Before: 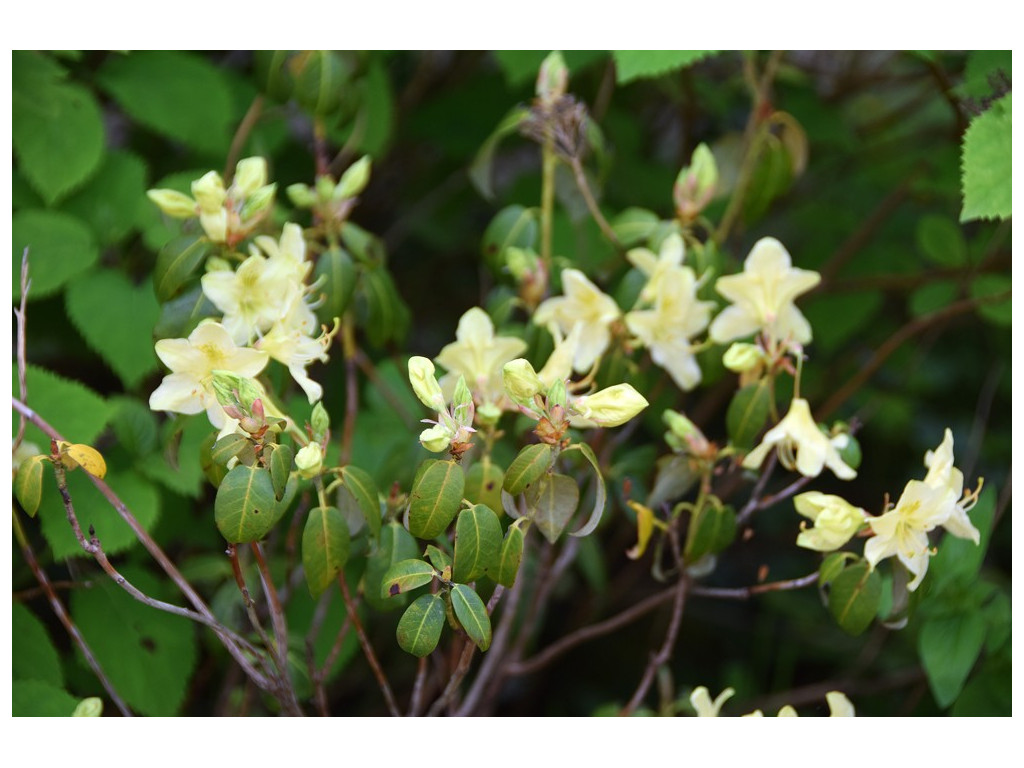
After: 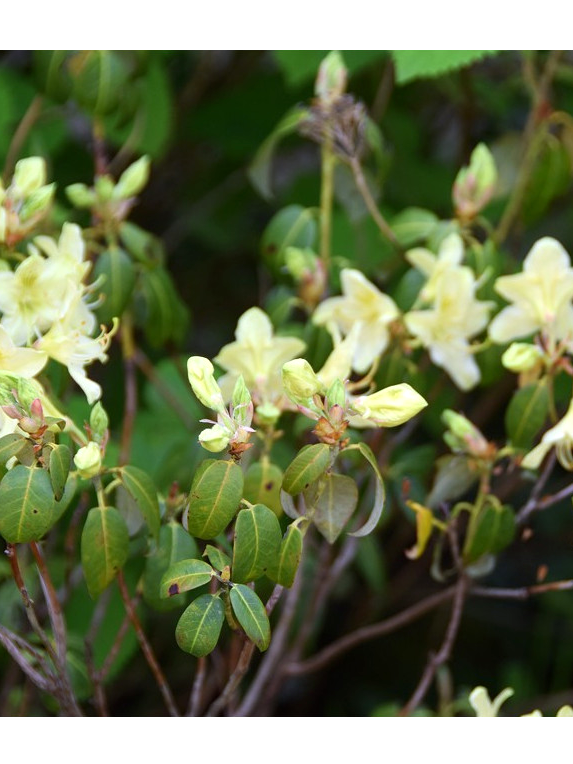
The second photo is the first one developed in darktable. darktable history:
white balance: red 0.986, blue 1.01
exposure: black level correction 0.001, exposure 0.14 EV, compensate highlight preservation false
crop: left 21.674%, right 22.086%
